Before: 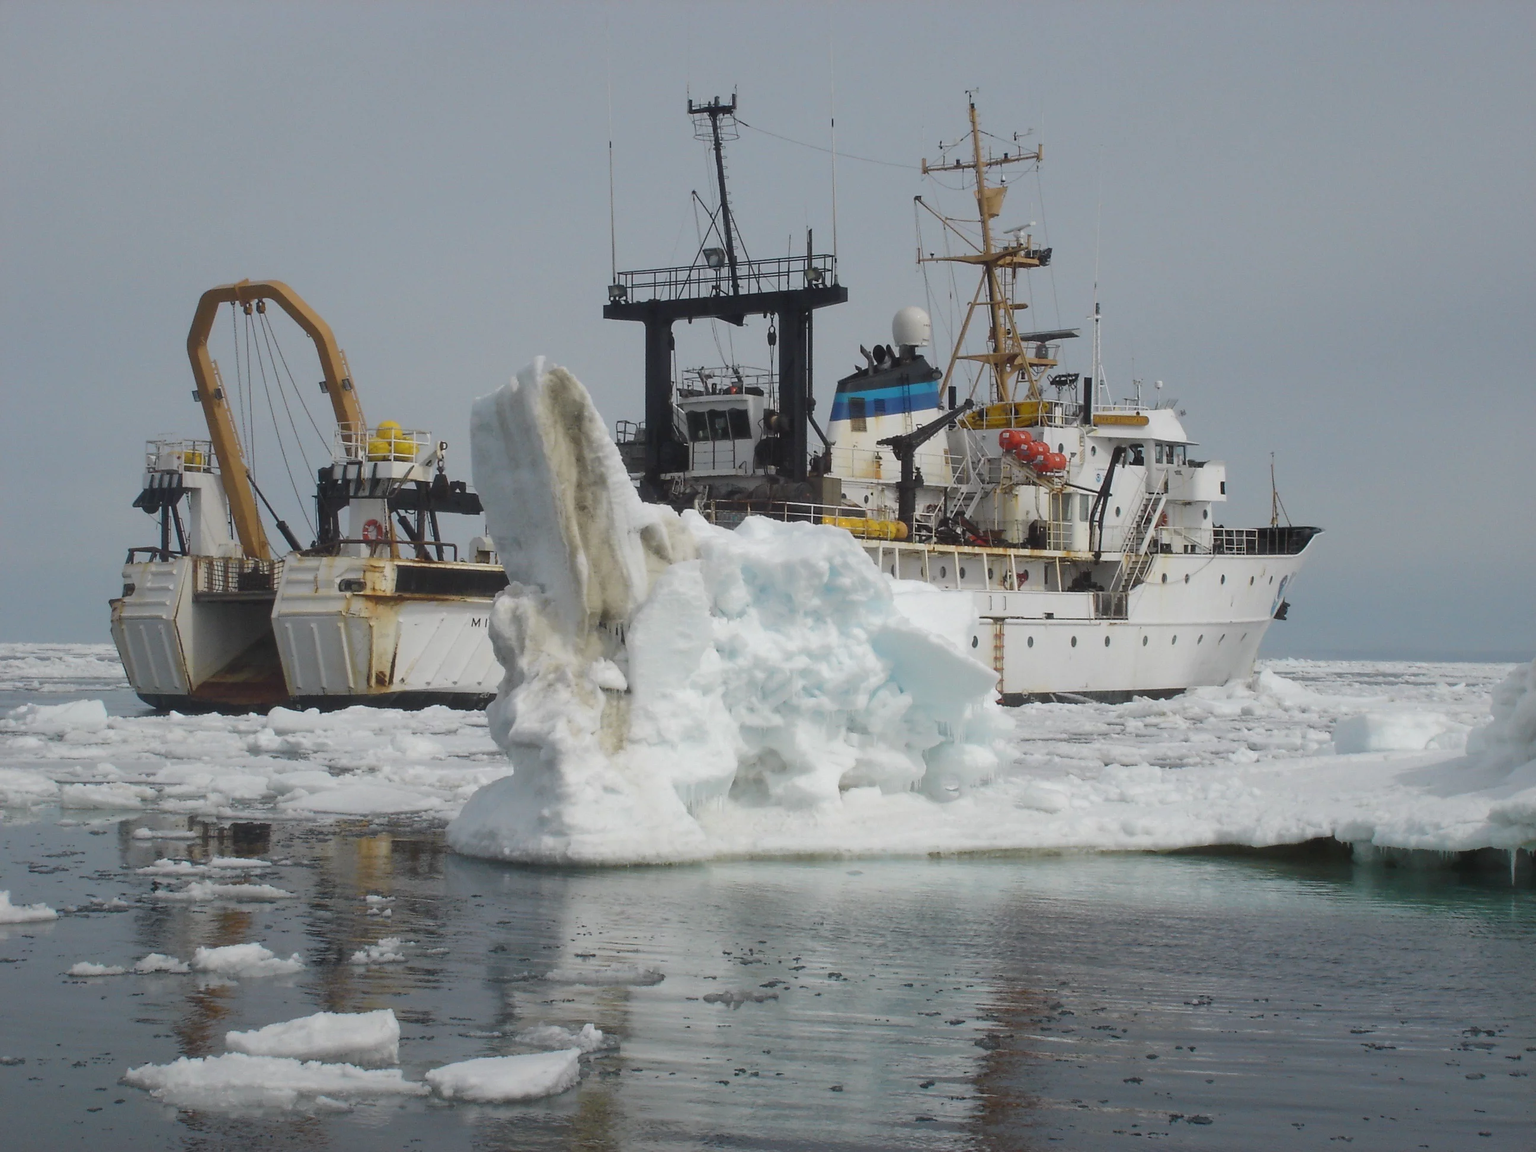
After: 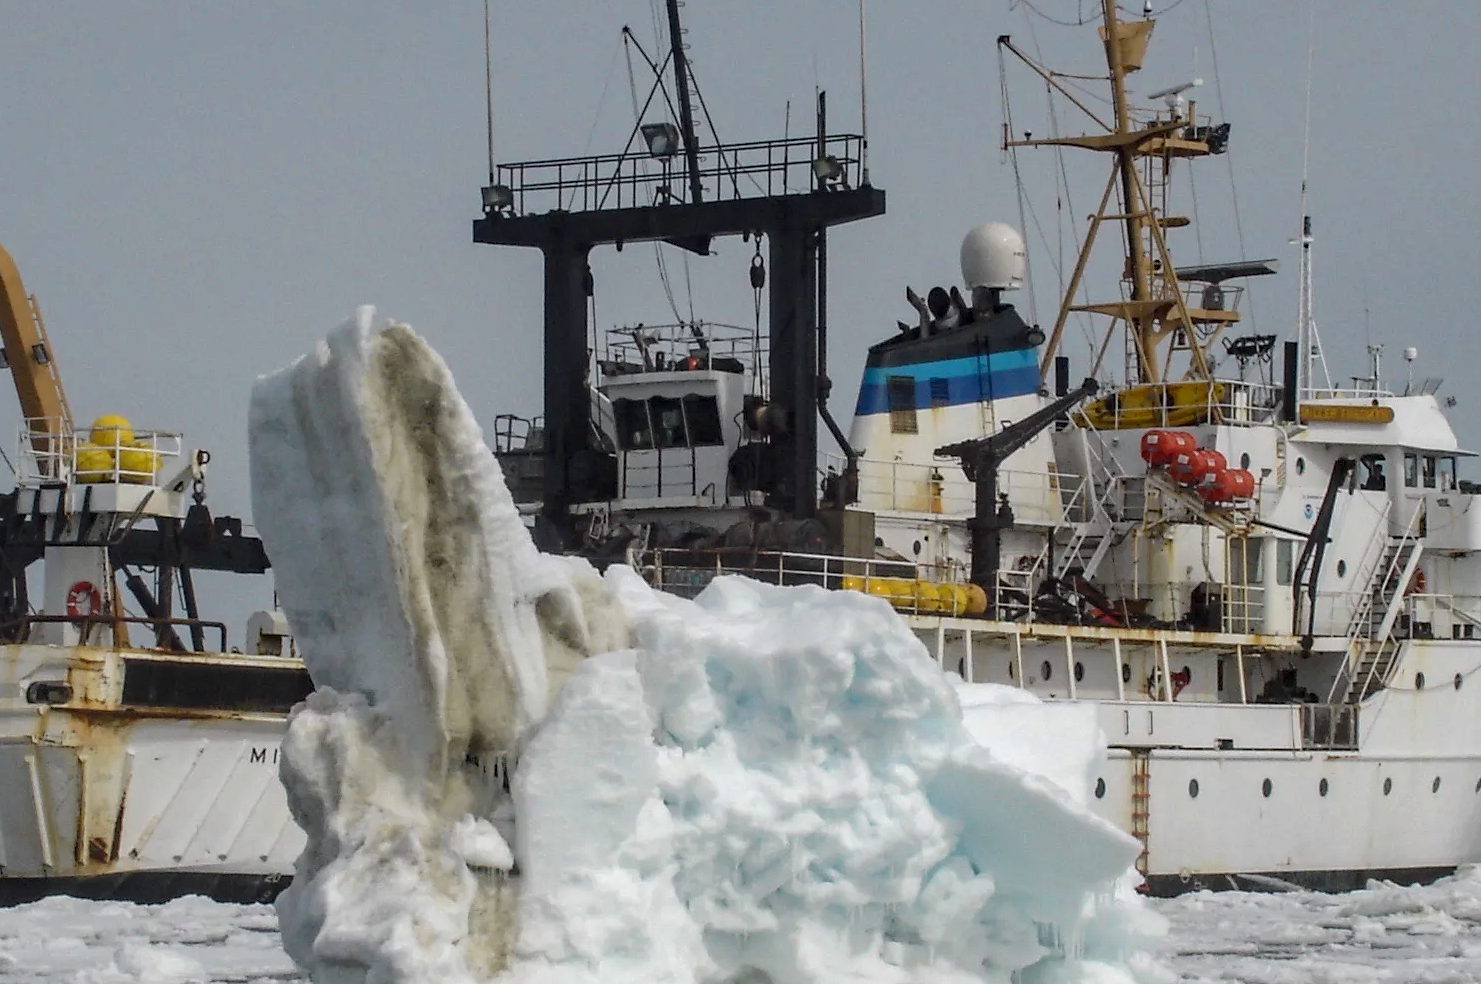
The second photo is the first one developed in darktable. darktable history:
crop: left 21.026%, top 15.196%, right 21.821%, bottom 34.164%
local contrast: detail 138%
haze removal: compatibility mode true, adaptive false
